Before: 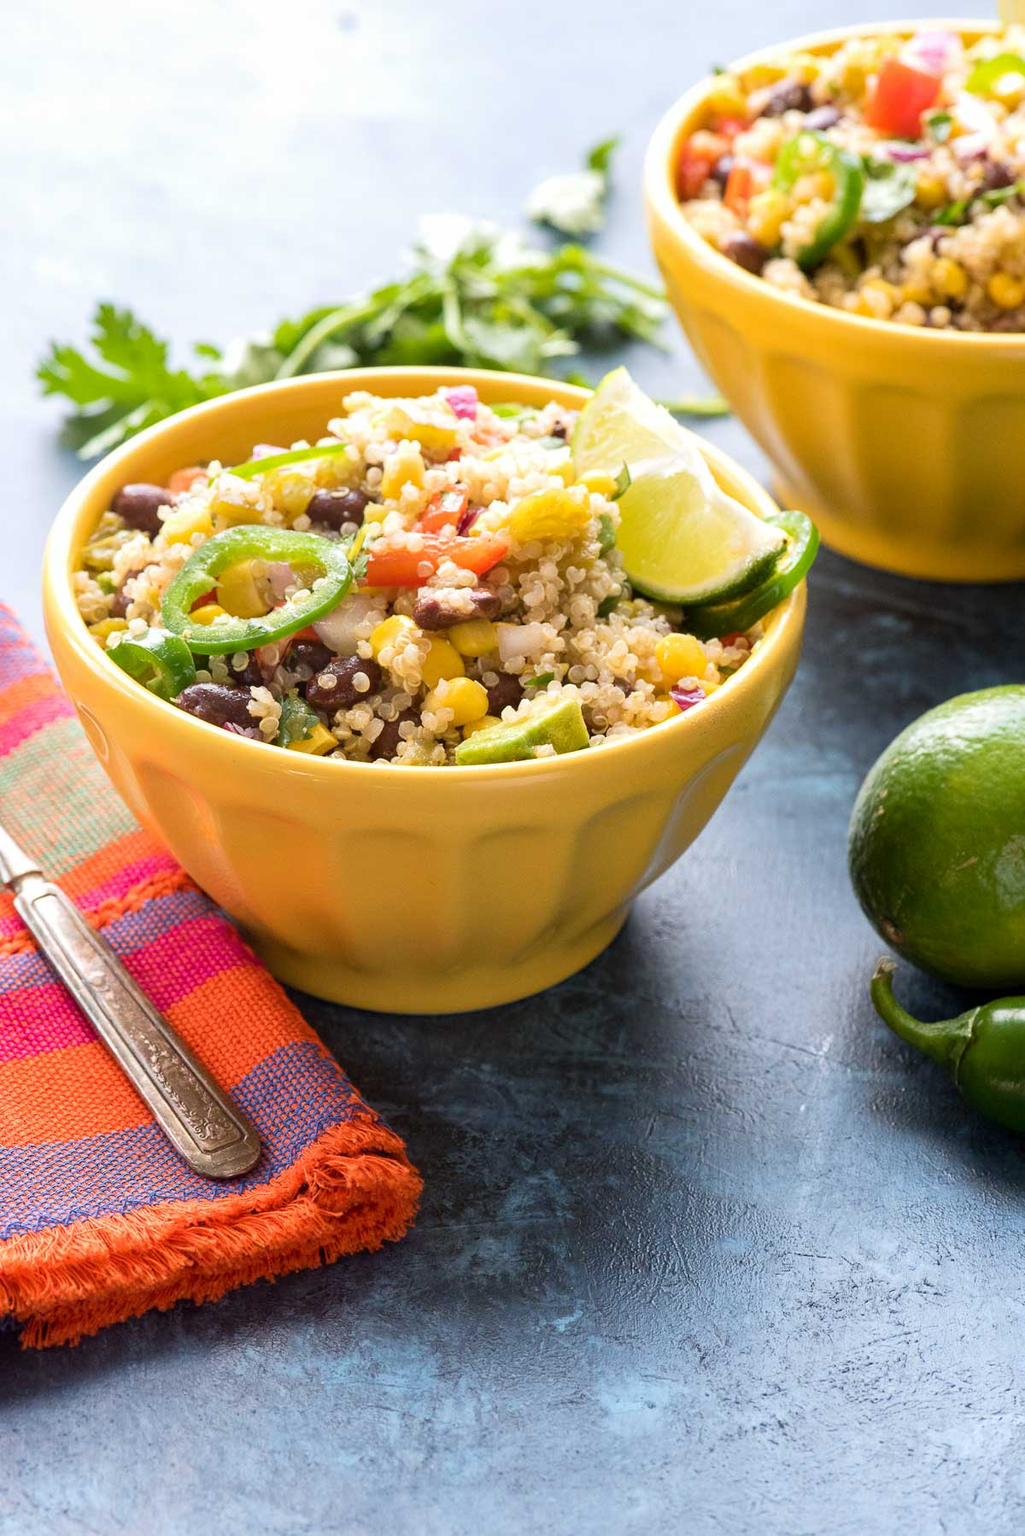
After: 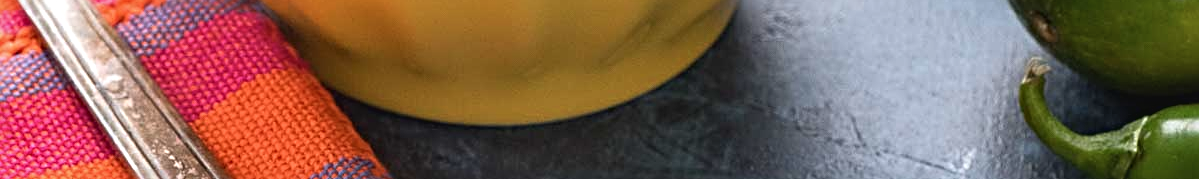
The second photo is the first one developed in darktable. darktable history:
contrast brightness saturation: contrast -0.08, brightness -0.04, saturation -0.11
sharpen: radius 4
crop and rotate: top 59.084%, bottom 30.916%
tone equalizer: on, module defaults
shadows and highlights: shadows 32, highlights -32, soften with gaussian
exposure: exposure 0.2 EV, compensate highlight preservation false
